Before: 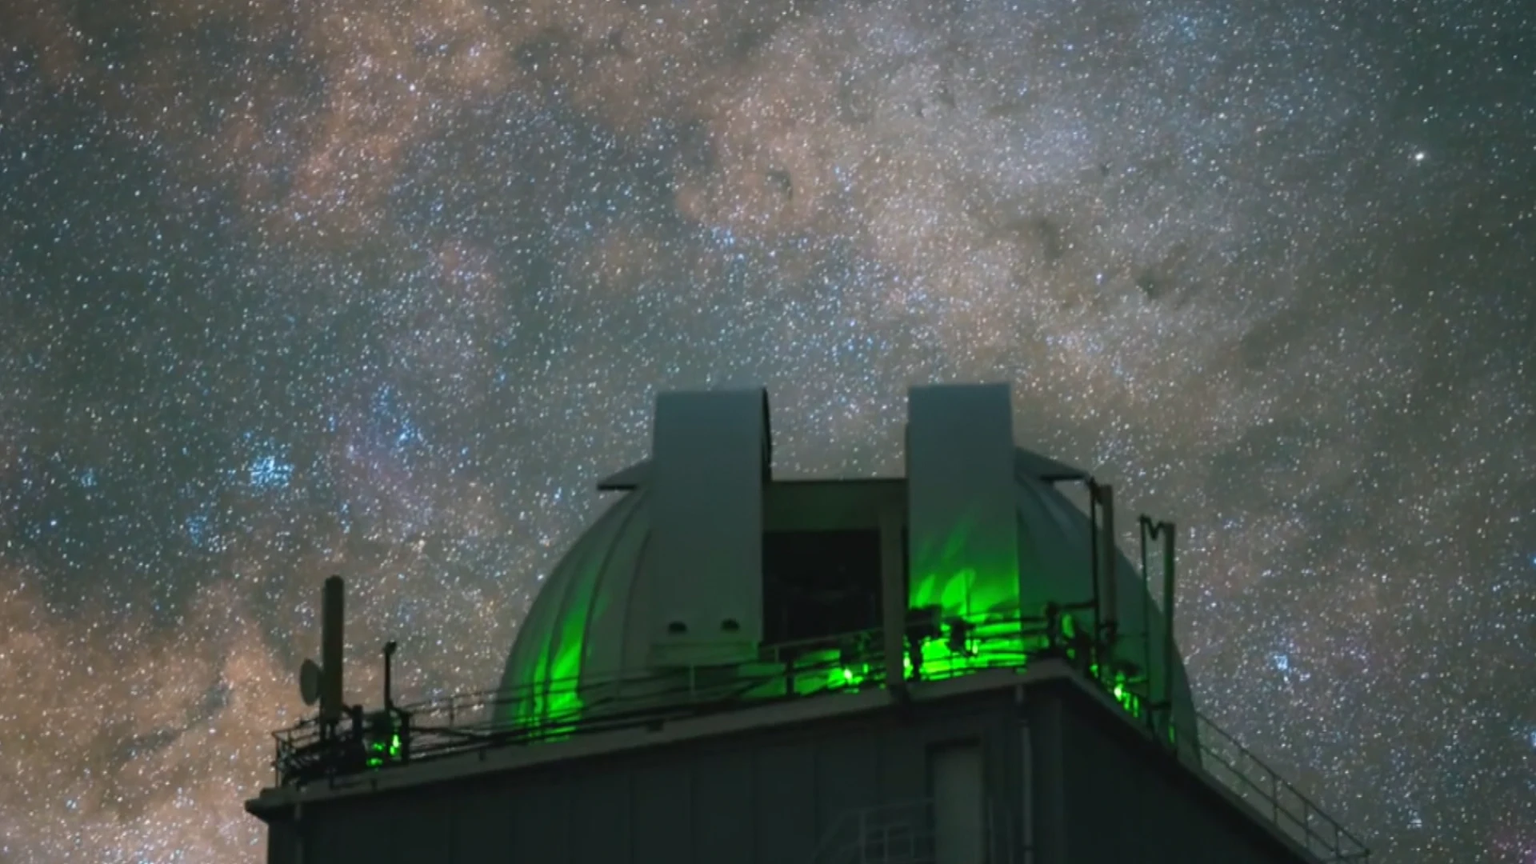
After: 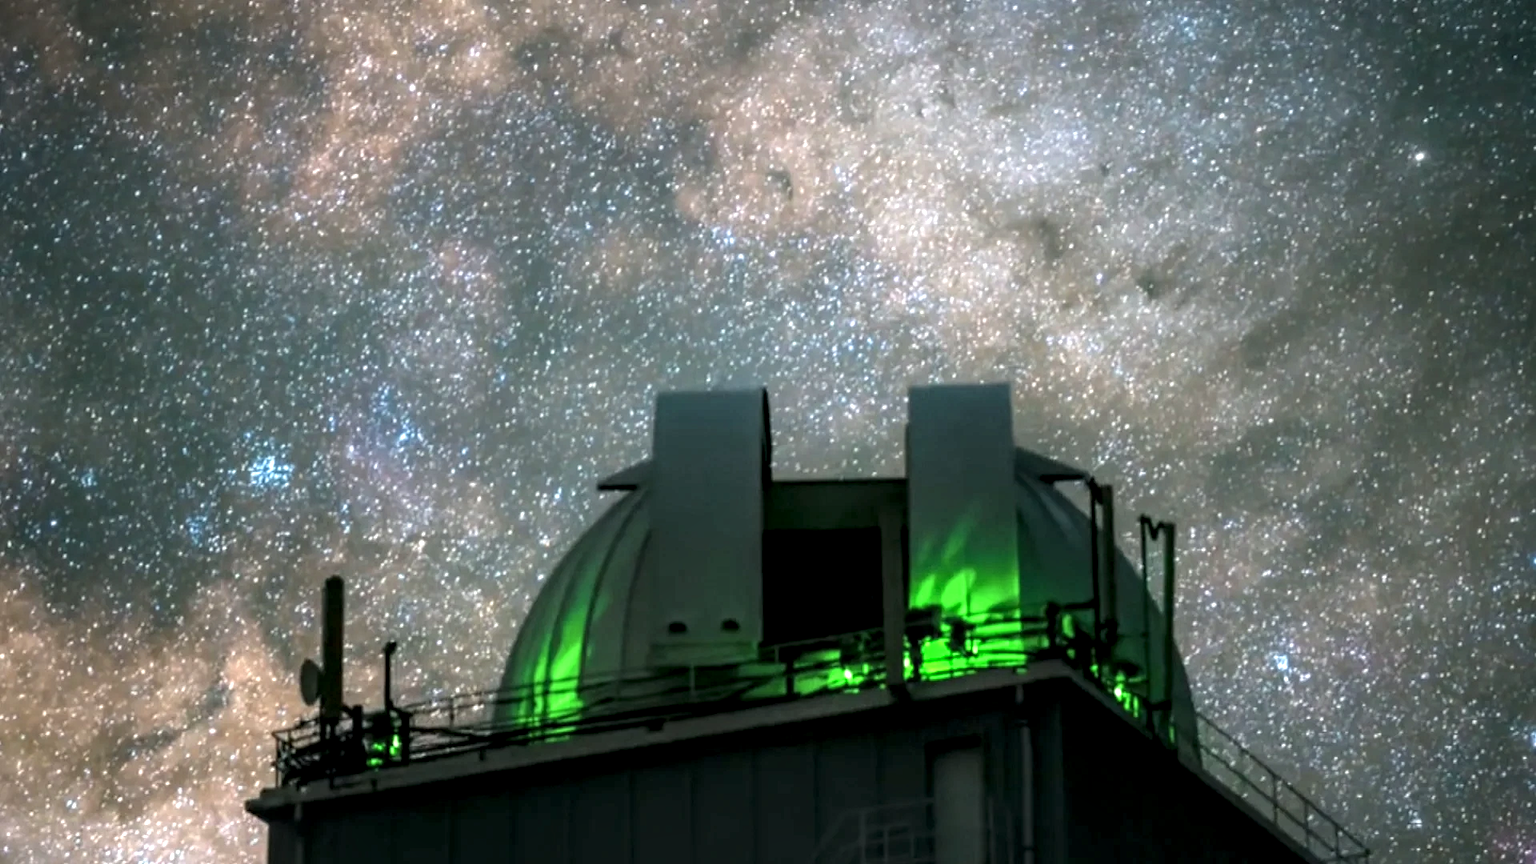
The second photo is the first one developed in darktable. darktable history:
tone equalizer: -8 EV -0.744 EV, -7 EV -0.707 EV, -6 EV -0.573 EV, -5 EV -0.393 EV, -3 EV 0.369 EV, -2 EV 0.6 EV, -1 EV 0.679 EV, +0 EV 0.763 EV
local contrast: highlights 79%, shadows 56%, detail 174%, midtone range 0.433
